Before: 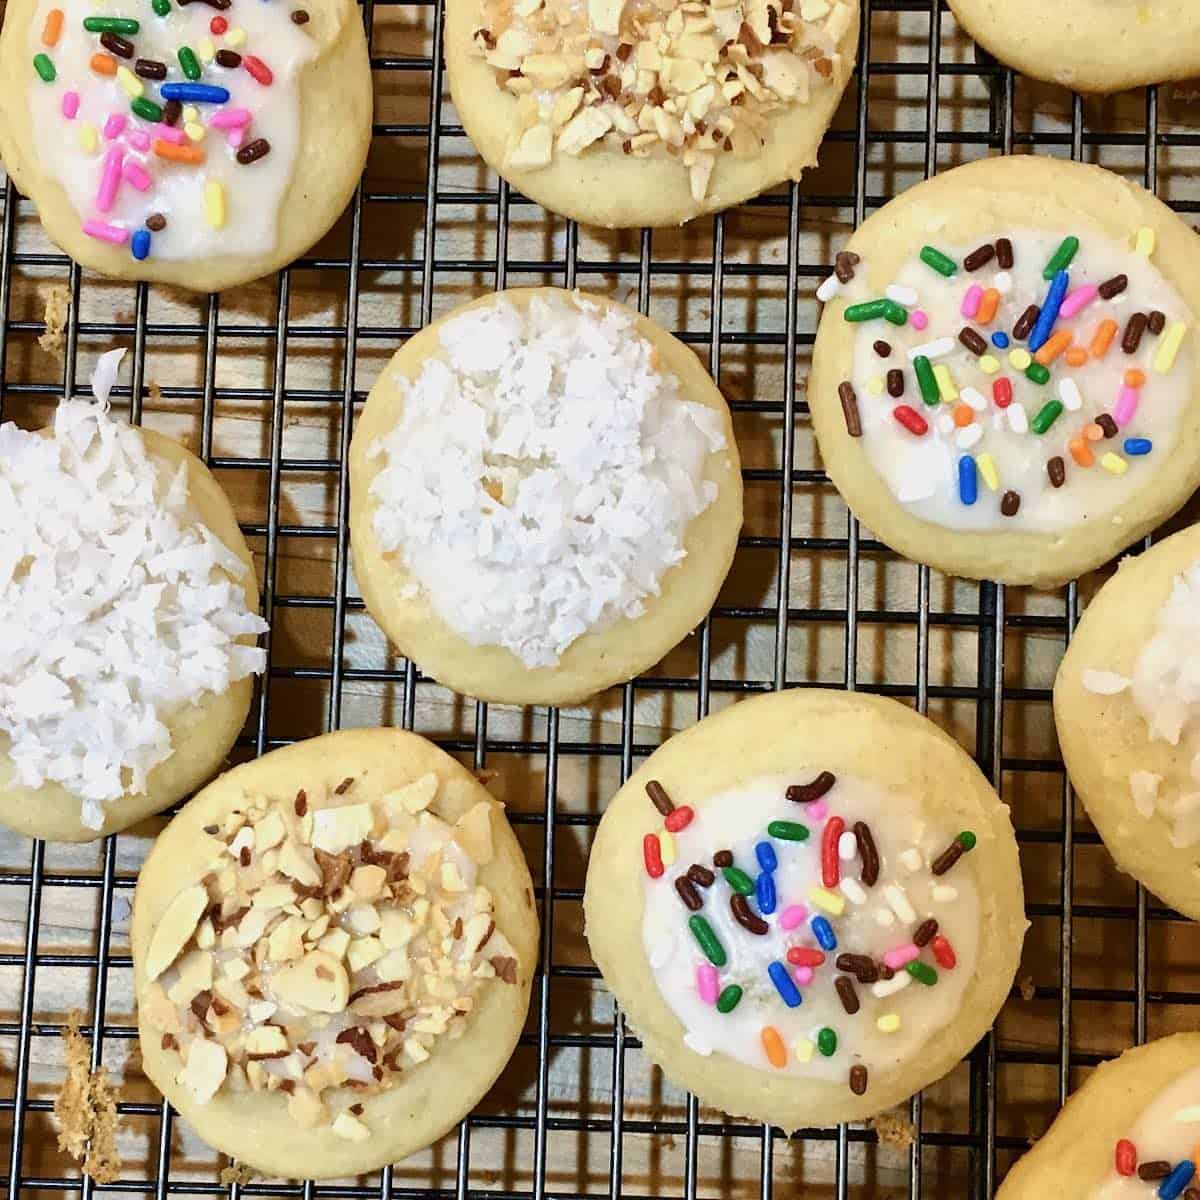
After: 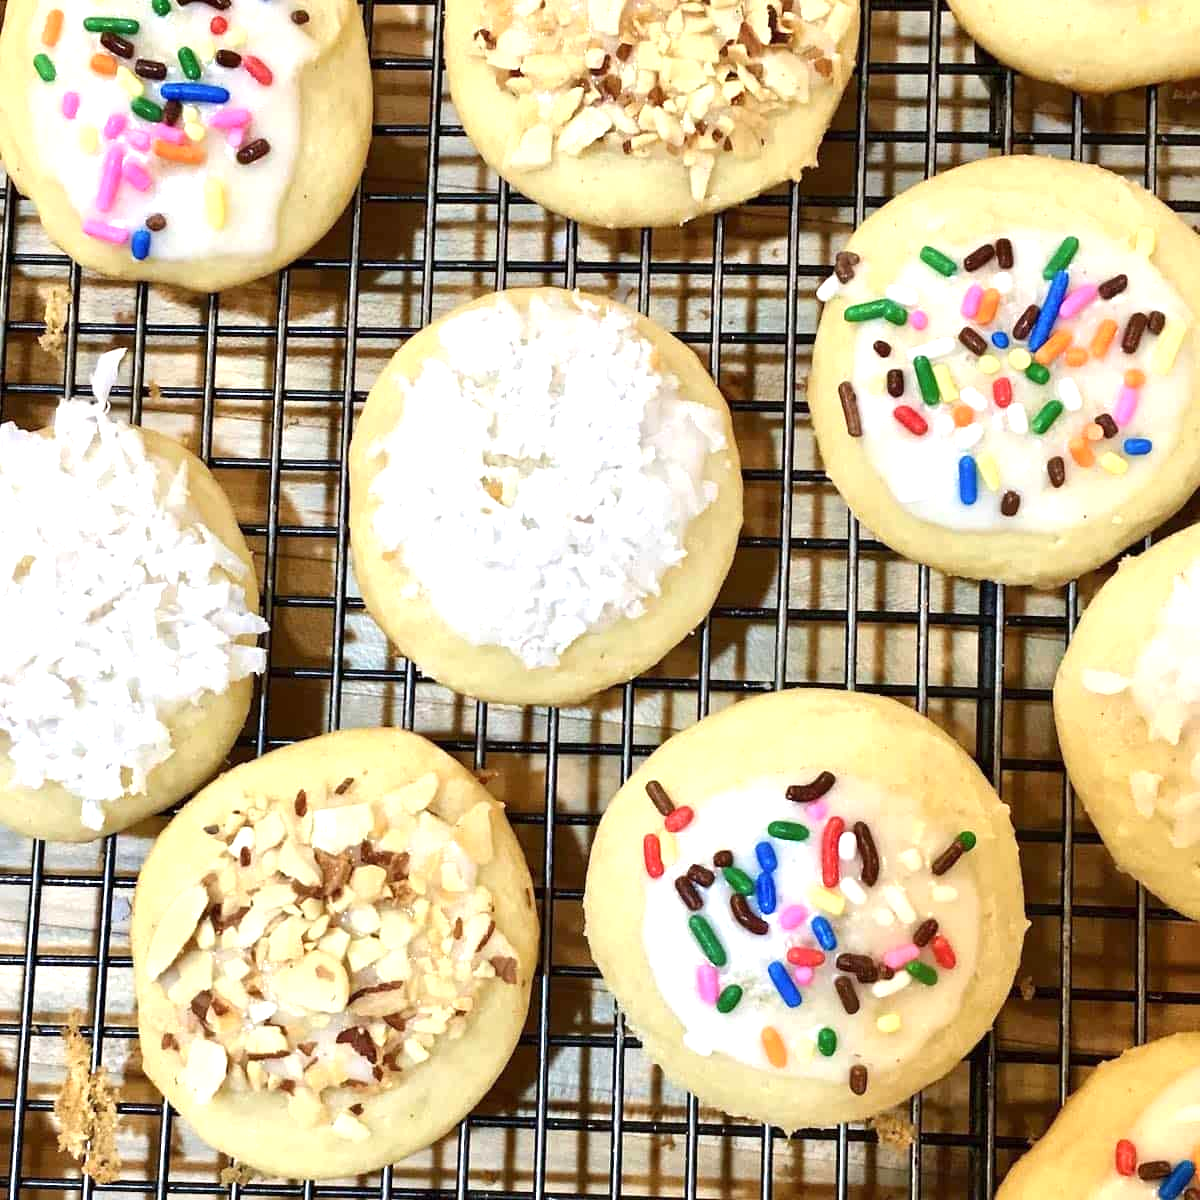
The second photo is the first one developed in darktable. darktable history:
exposure: exposure 0.569 EV, compensate highlight preservation false
